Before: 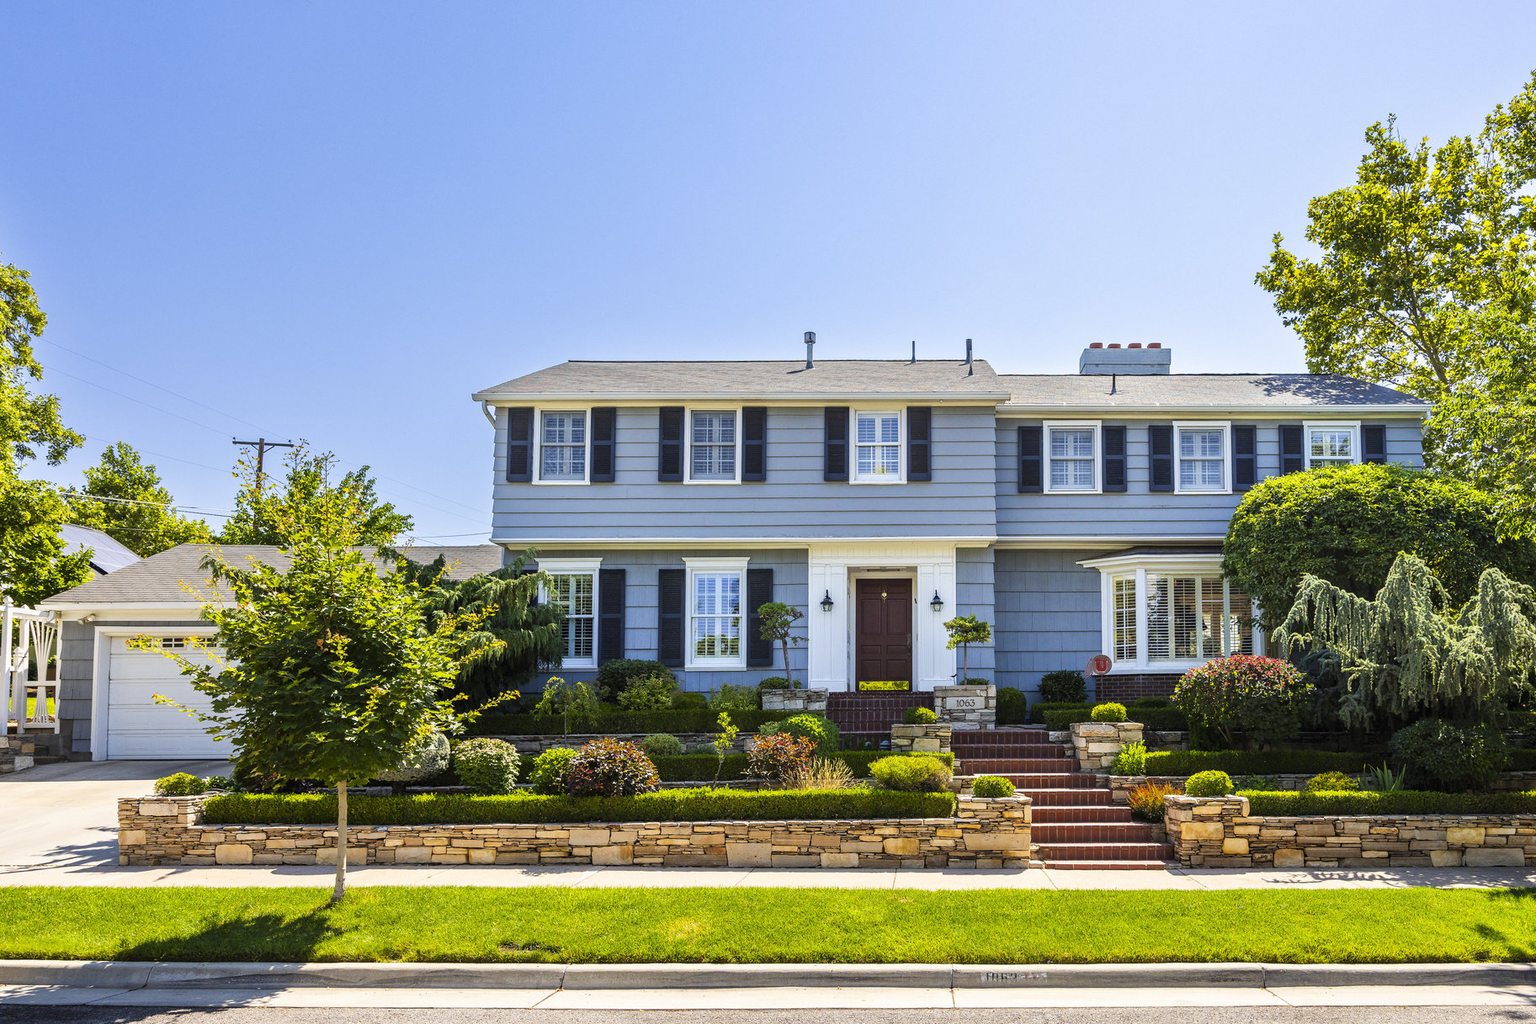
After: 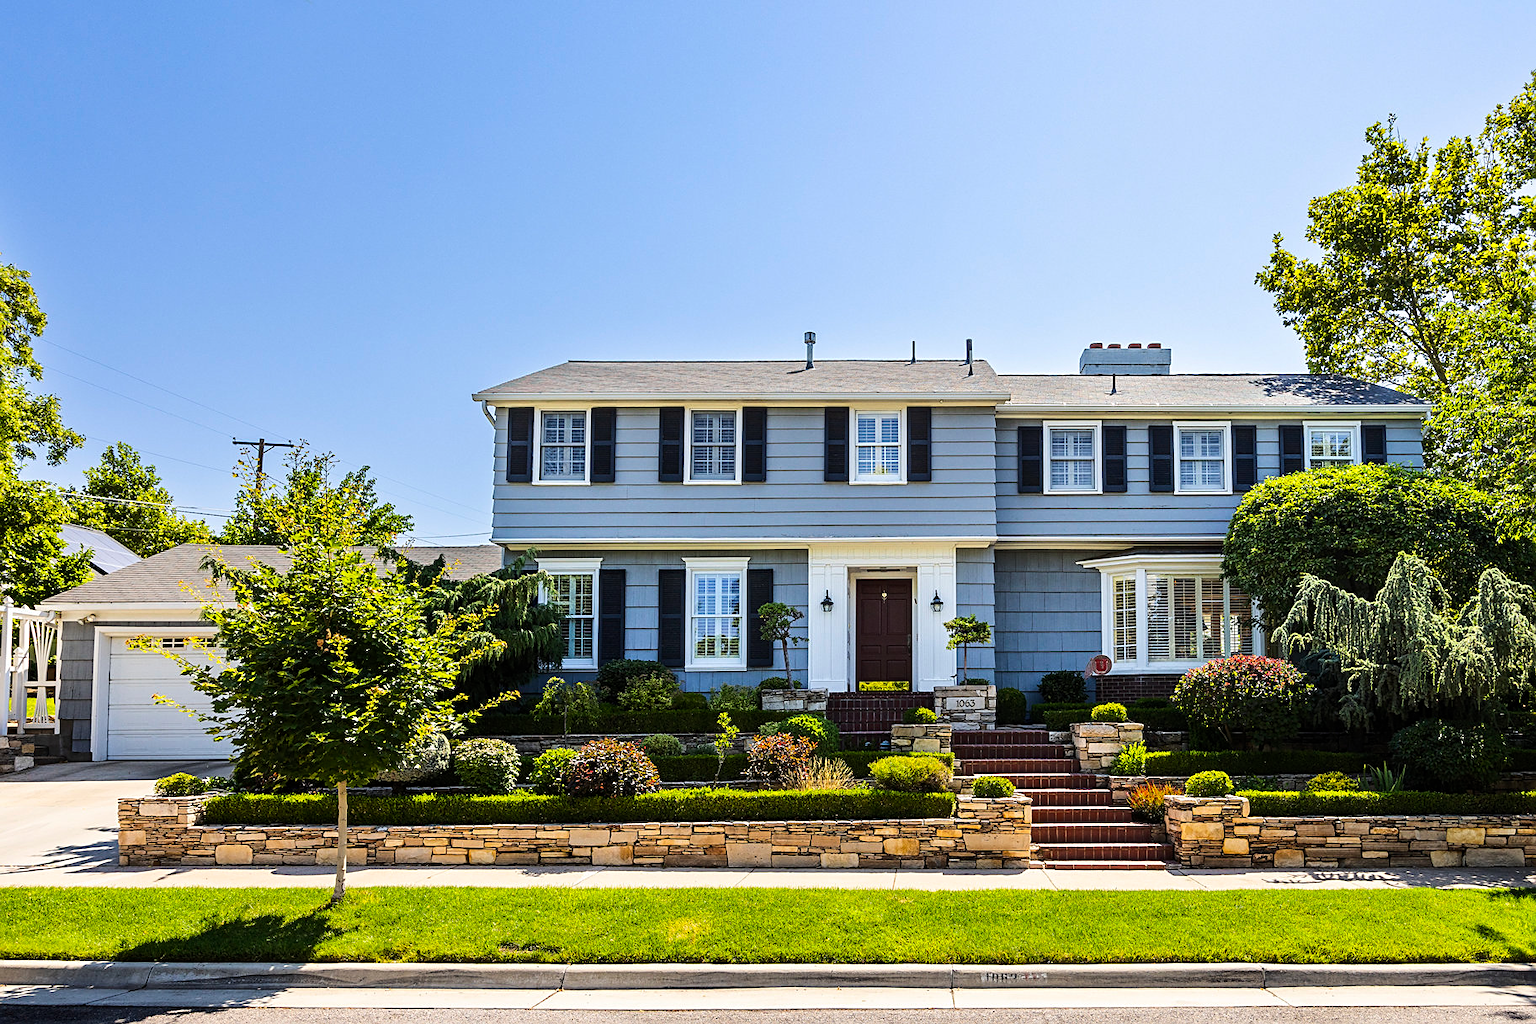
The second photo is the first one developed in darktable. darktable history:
sharpen: on, module defaults
base curve: curves: ch0 [(0, 0) (0.073, 0.04) (0.157, 0.139) (0.492, 0.492) (0.758, 0.758) (1, 1)]
